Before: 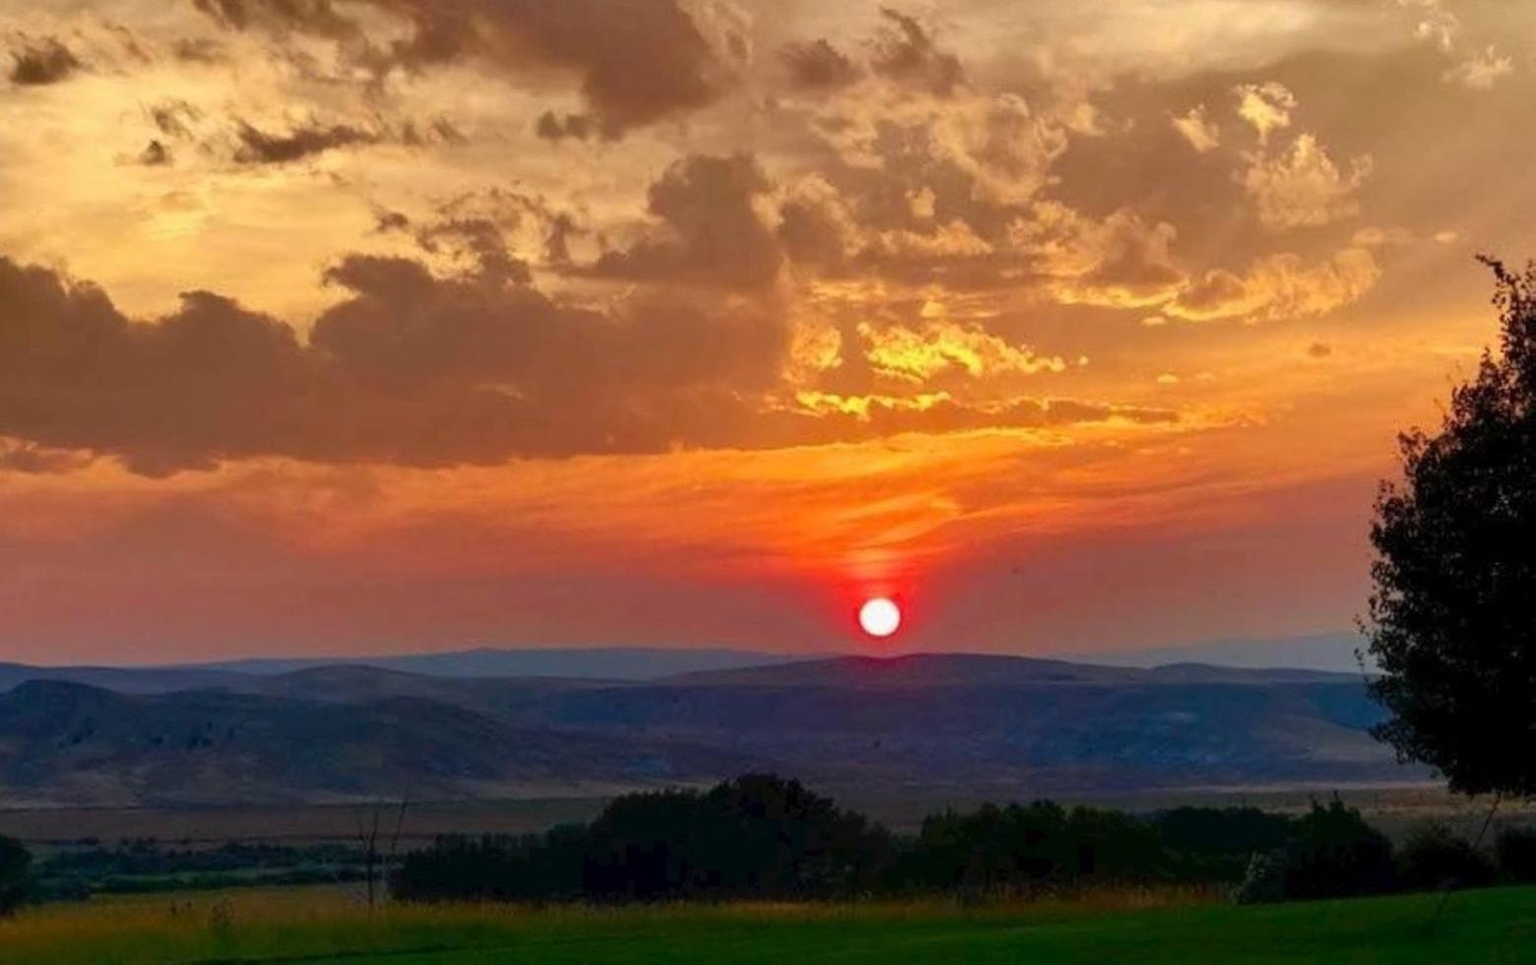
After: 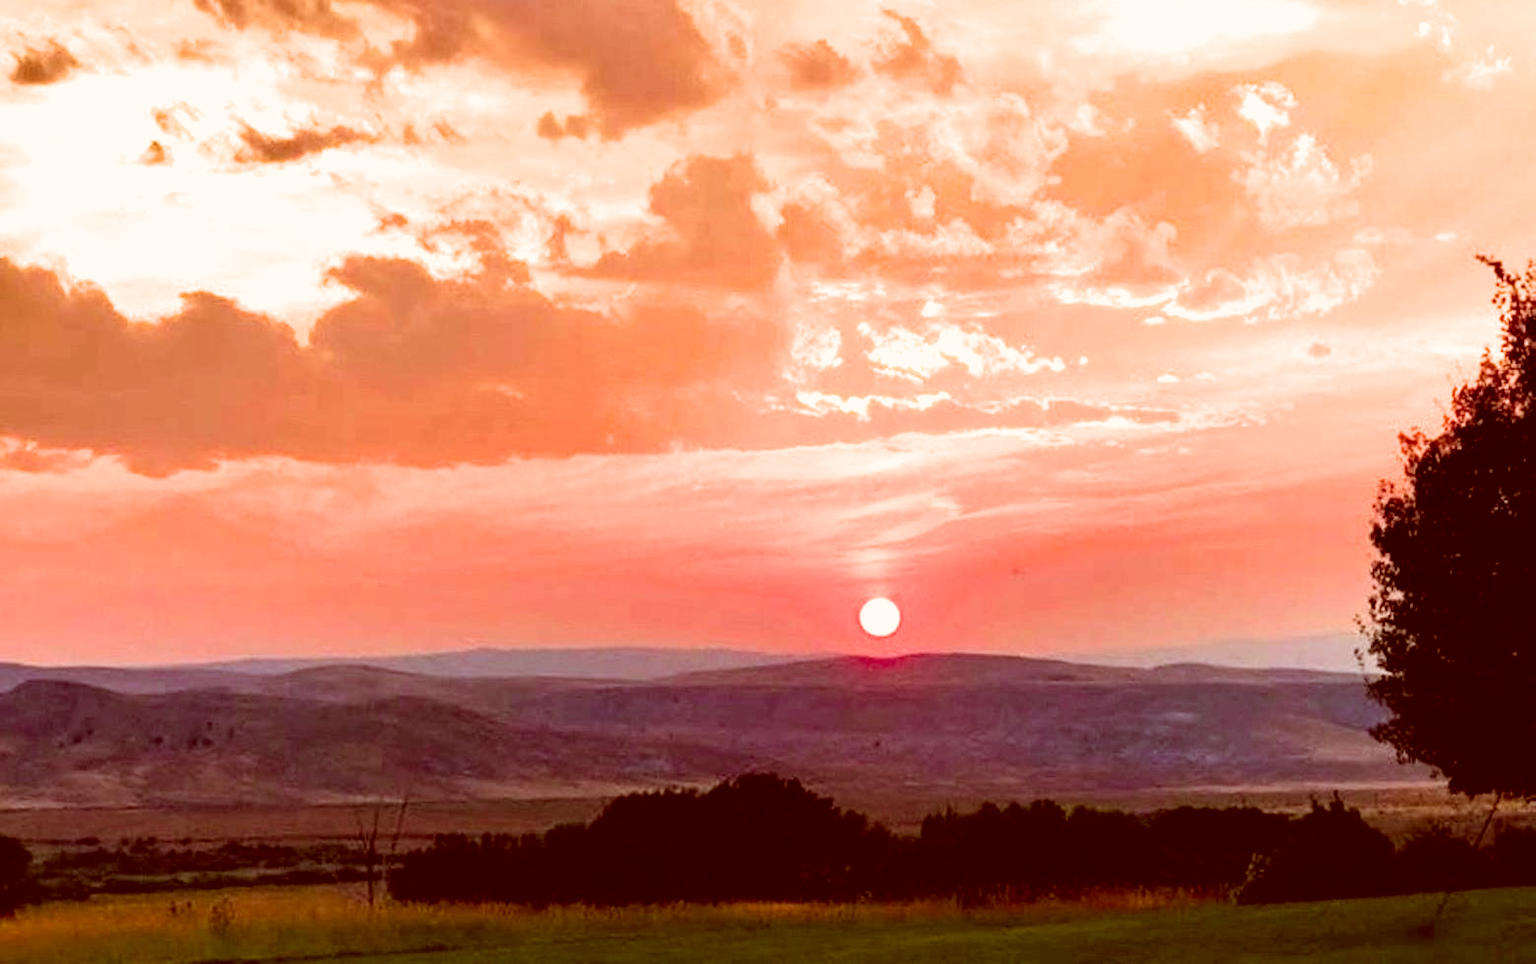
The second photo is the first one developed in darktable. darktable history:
color correction: highlights a* 9.03, highlights b* 8.71, shadows a* 40, shadows b* 40, saturation 0.8
exposure: black level correction 0, exposure 1.45 EV, compensate exposure bias true, compensate highlight preservation false
filmic rgb: black relative exposure -8.07 EV, white relative exposure 3 EV, hardness 5.35, contrast 1.25
